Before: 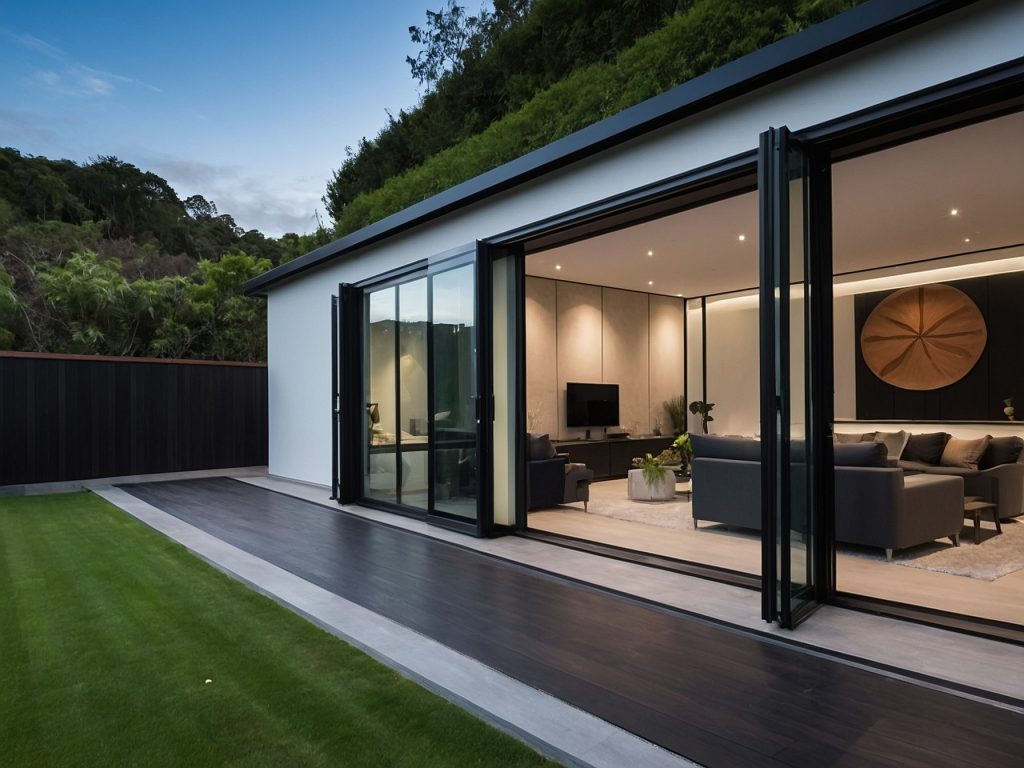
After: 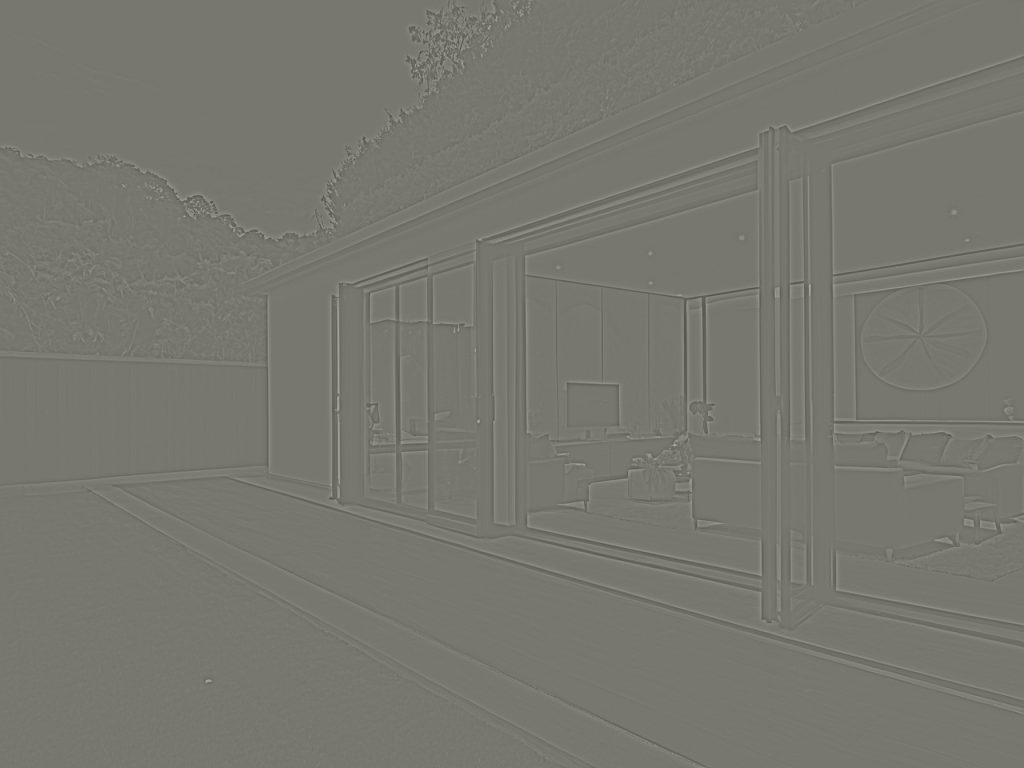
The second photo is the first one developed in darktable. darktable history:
highpass: sharpness 5.84%, contrast boost 8.44%
rgb curve: curves: ch2 [(0, 0) (0.567, 0.512) (1, 1)], mode RGB, independent channels
color balance: contrast 8.5%, output saturation 105%
